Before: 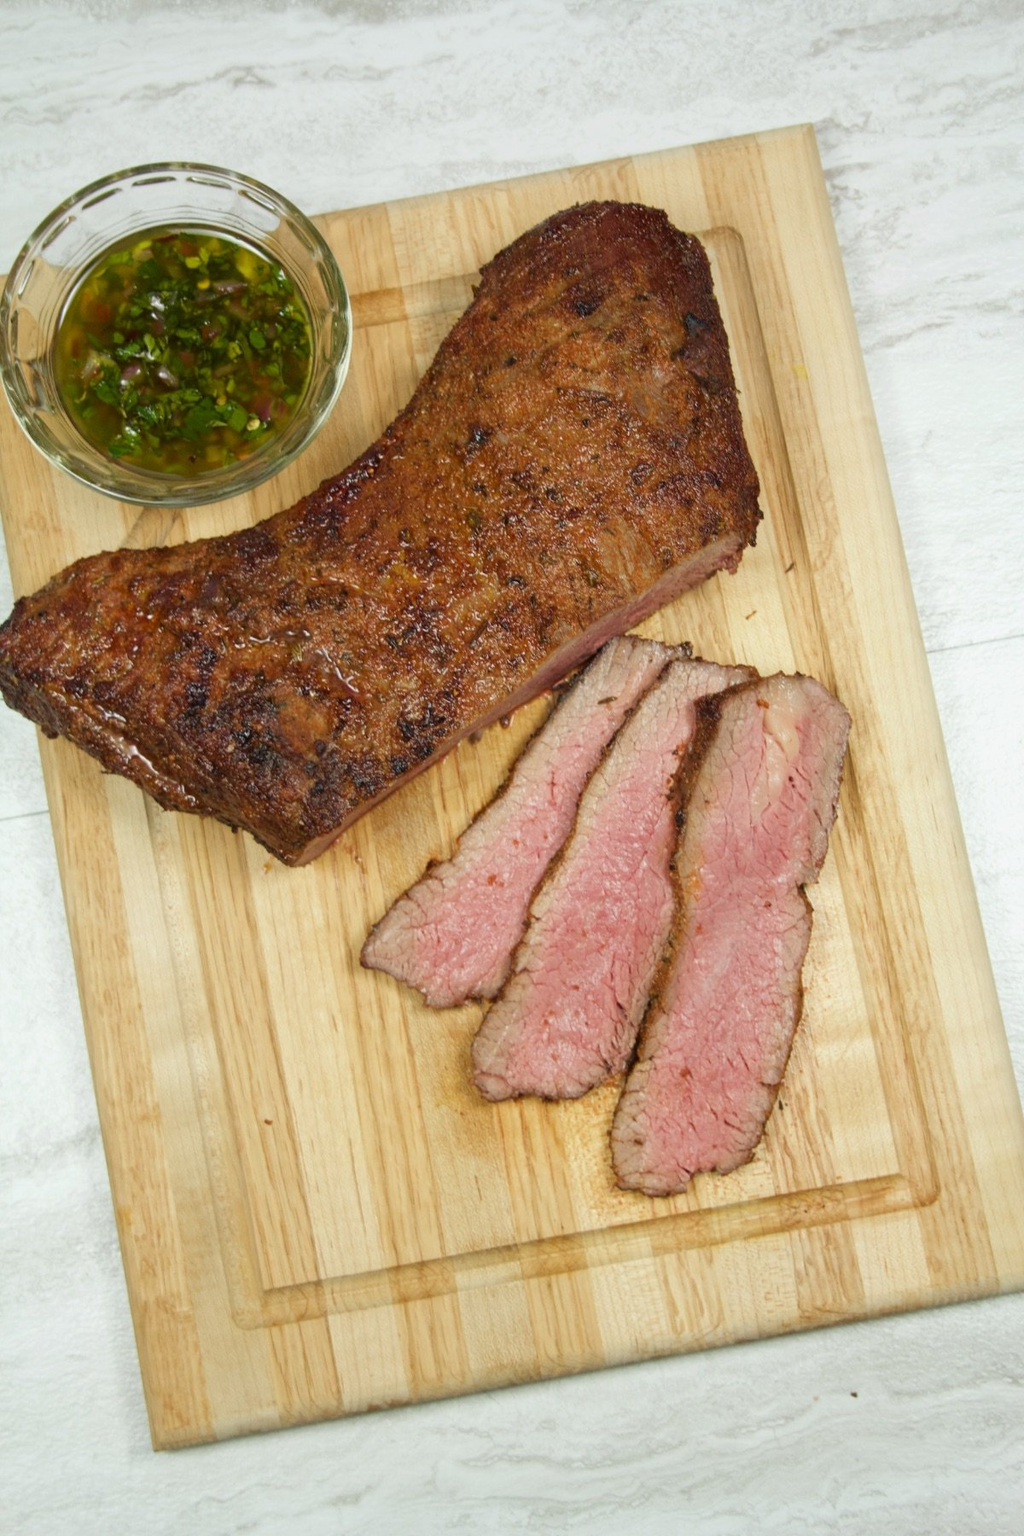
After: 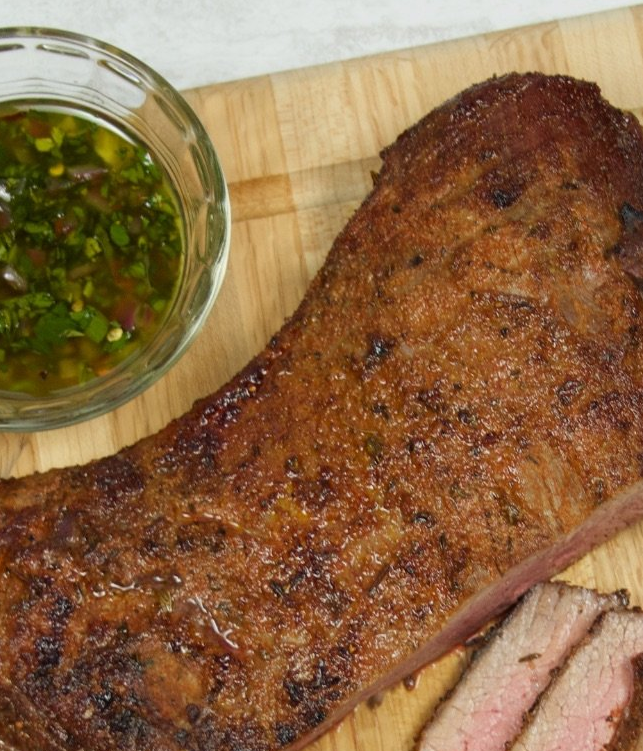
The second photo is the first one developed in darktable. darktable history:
crop: left 15.208%, top 9.088%, right 31.168%, bottom 49.165%
